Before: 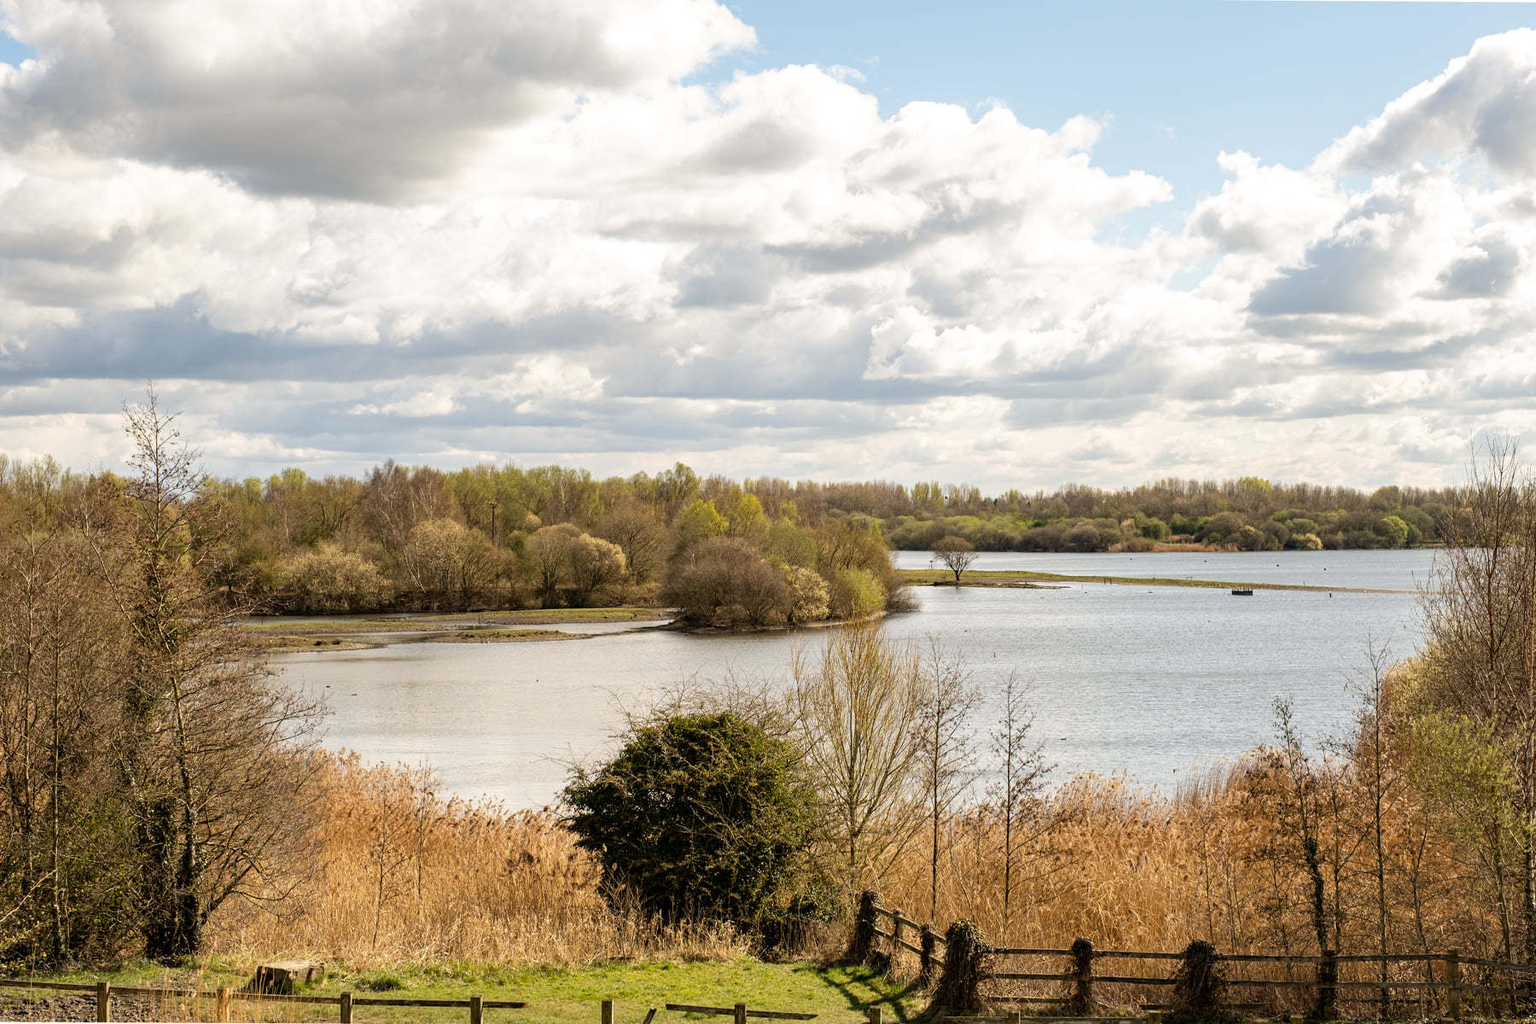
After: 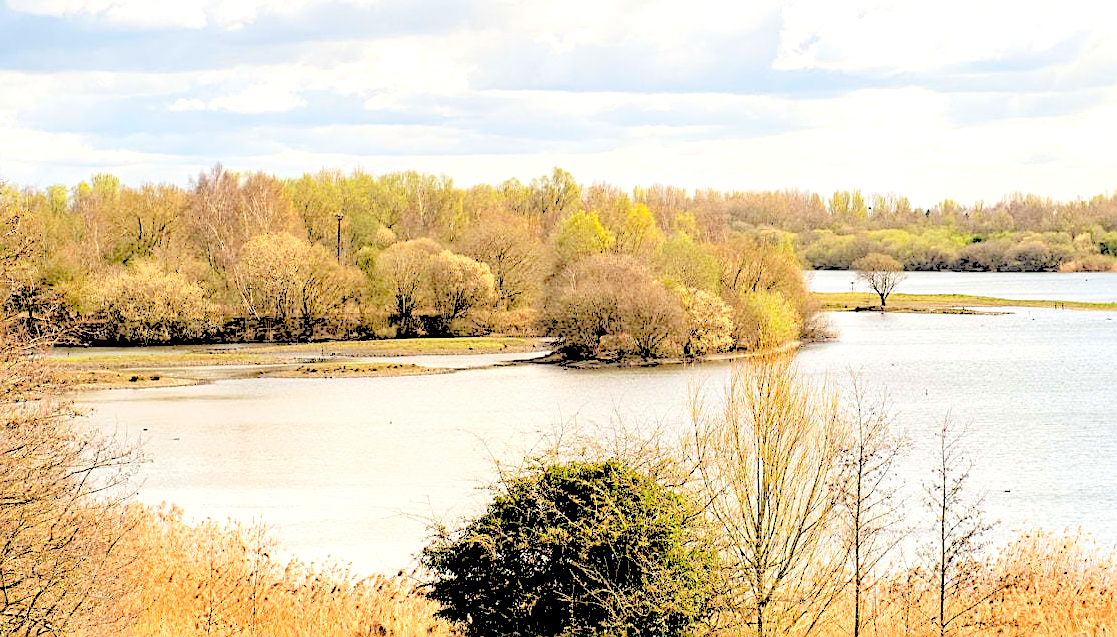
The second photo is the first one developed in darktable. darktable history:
rgb levels: preserve colors sum RGB, levels [[0.038, 0.433, 0.934], [0, 0.5, 1], [0, 0.5, 1]]
sharpen: on, module defaults
levels: levels [0.008, 0.318, 0.836]
crop: left 13.312%, top 31.28%, right 24.627%, bottom 15.582%
